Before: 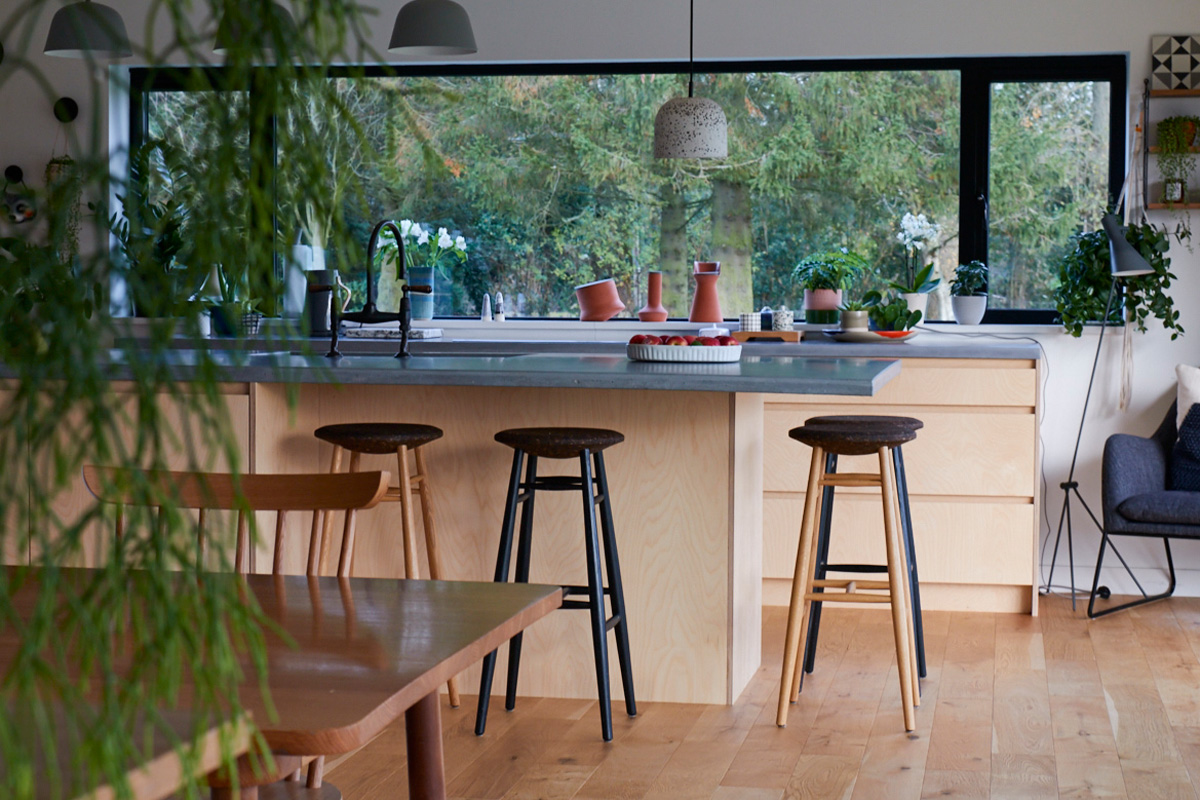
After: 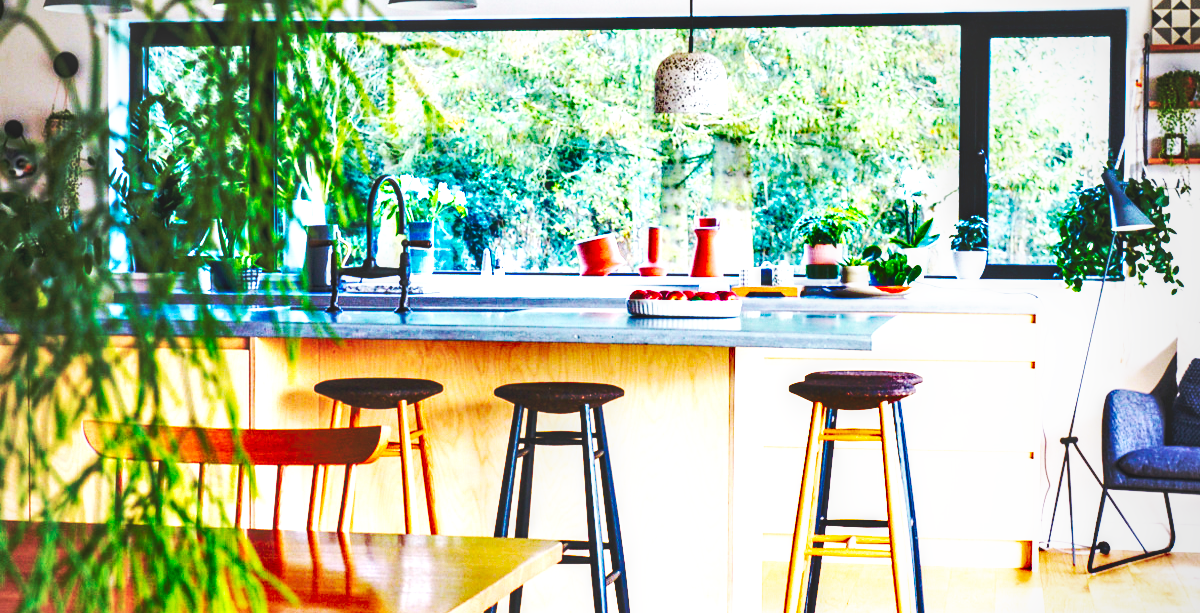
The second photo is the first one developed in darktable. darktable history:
local contrast: highlights 61%, detail 143%, midtone range 0.428
exposure: black level correction 0.001, exposure 1.3 EV, compensate highlight preservation false
color balance rgb: perceptual saturation grading › global saturation 25%, global vibrance 20%
vignetting: fall-off radius 81.94%
crop: top 5.667%, bottom 17.637%
shadows and highlights: shadows color adjustment 97.66%, soften with gaussian
contrast brightness saturation: contrast 0.05, brightness 0.06, saturation 0.01
base curve: curves: ch0 [(0, 0.015) (0.085, 0.116) (0.134, 0.298) (0.19, 0.545) (0.296, 0.764) (0.599, 0.982) (1, 1)], preserve colors none
